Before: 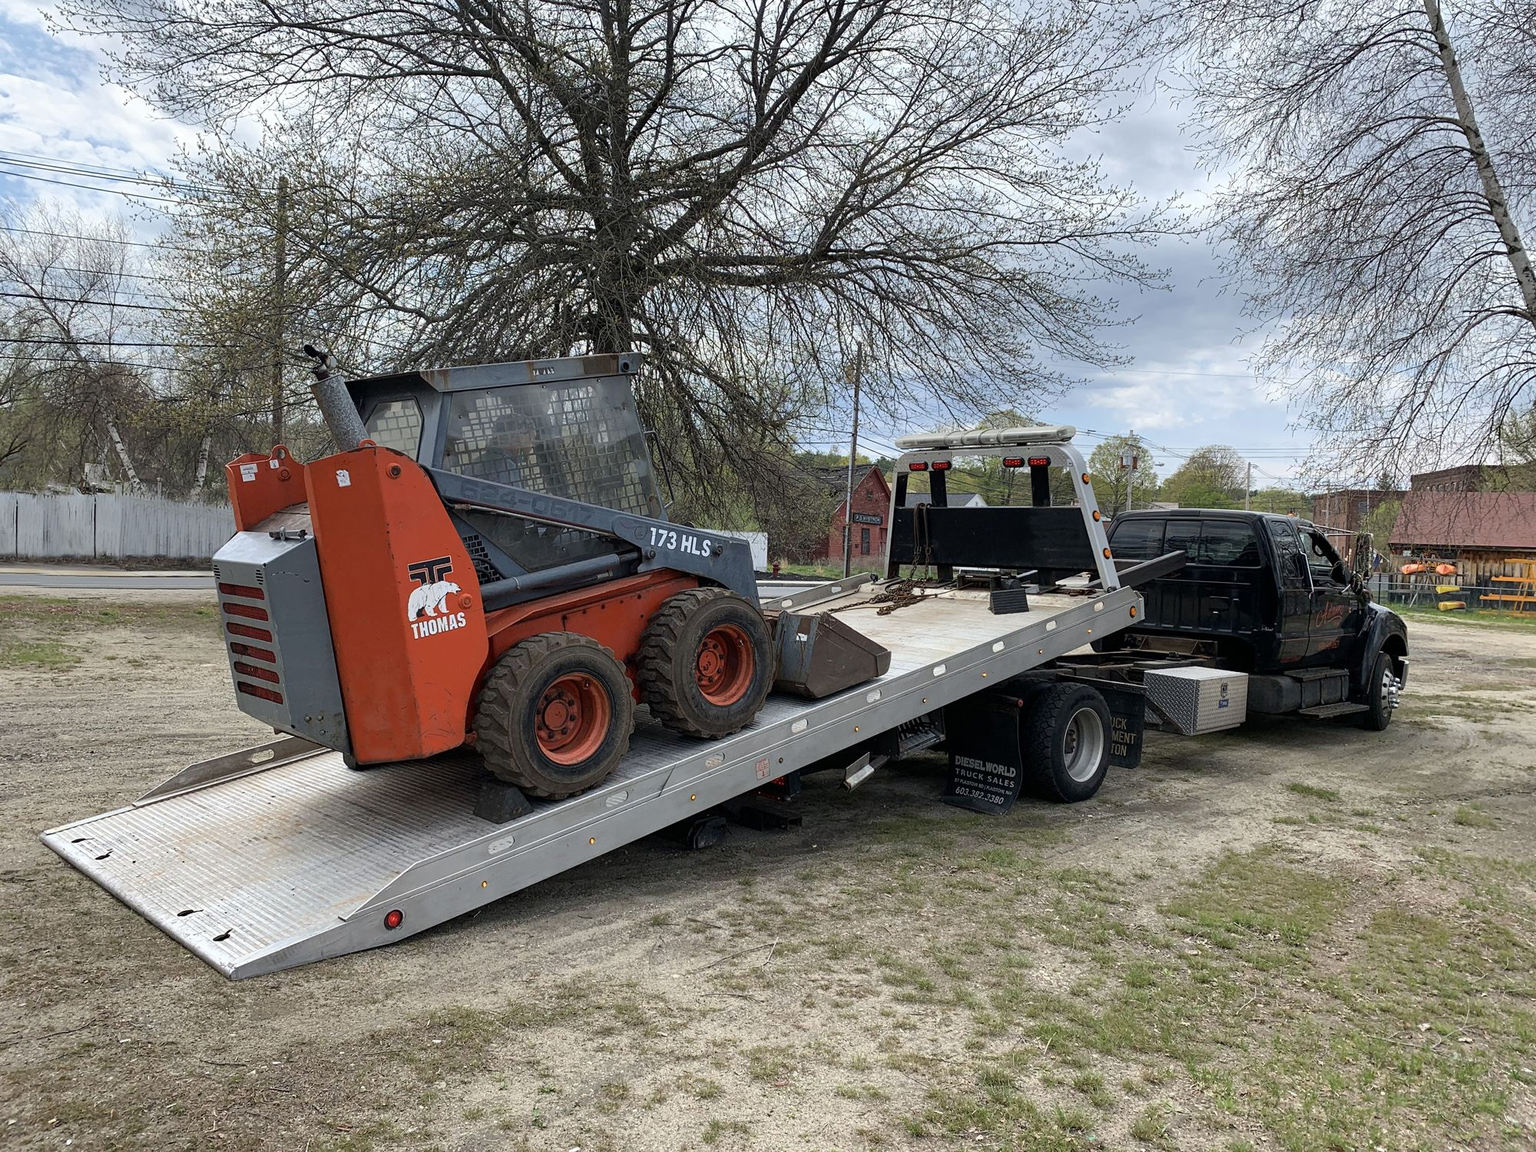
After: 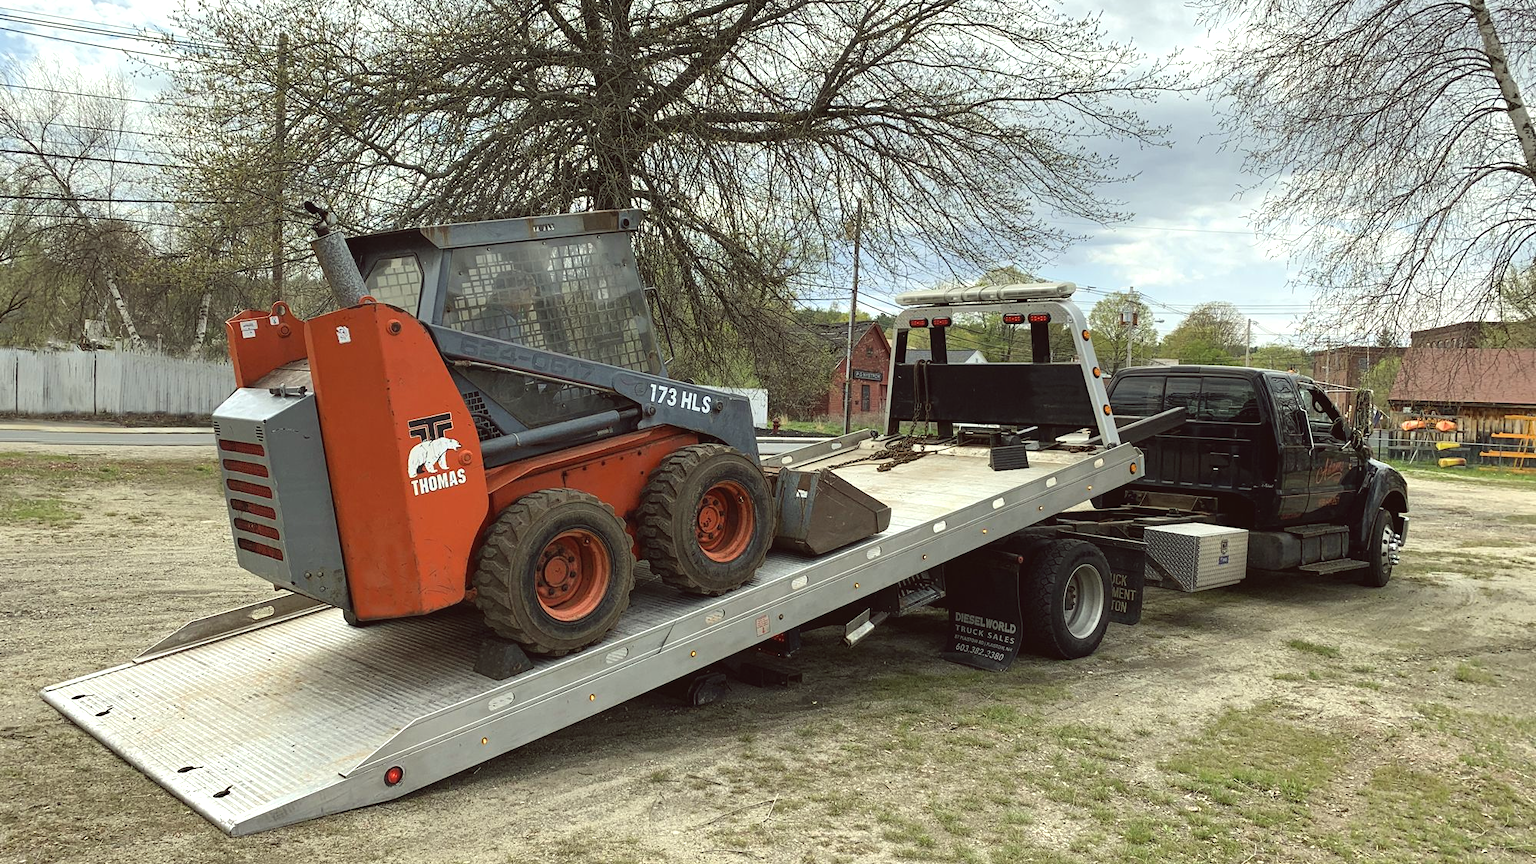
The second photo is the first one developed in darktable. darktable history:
color calibration: illuminant Planckian (black body), x 0.351, y 0.352, temperature 4794.27 K
crop and rotate: top 12.5%, bottom 12.5%
color balance: lift [1.005, 1.002, 0.998, 0.998], gamma [1, 1.021, 1.02, 0.979], gain [0.923, 1.066, 1.056, 0.934]
exposure: black level correction 0, exposure 0.5 EV, compensate highlight preservation false
